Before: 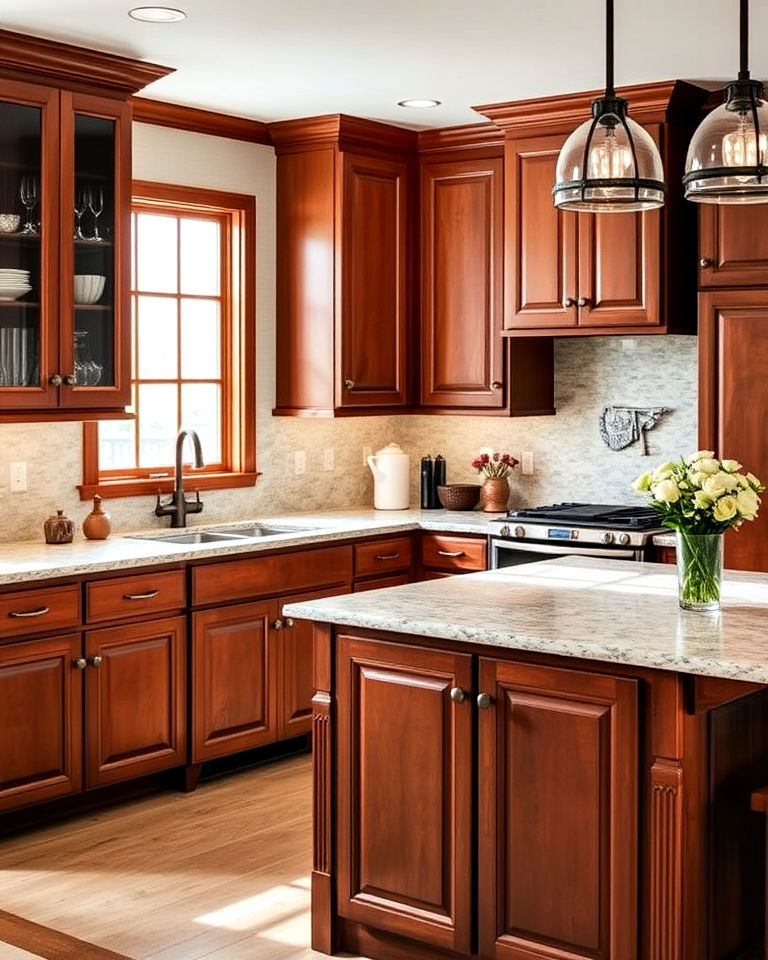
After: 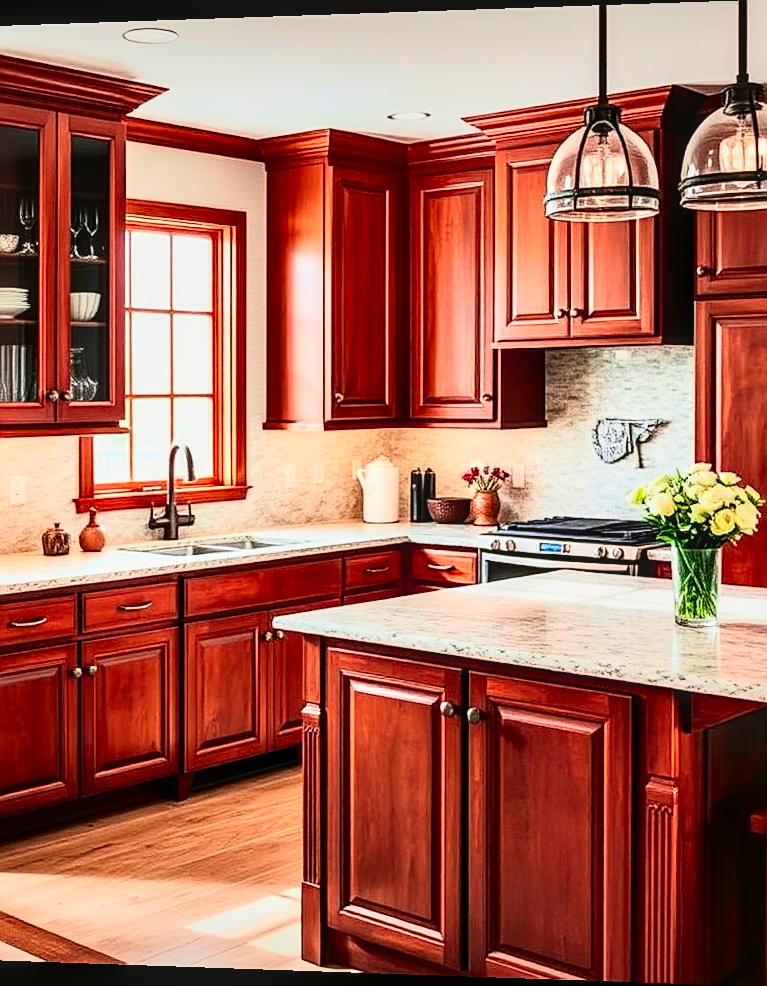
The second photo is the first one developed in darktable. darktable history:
local contrast: on, module defaults
rotate and perspective: lens shift (horizontal) -0.055, automatic cropping off
sharpen: on, module defaults
tone curve: curves: ch0 [(0, 0) (0.059, 0.027) (0.178, 0.105) (0.292, 0.233) (0.485, 0.472) (0.837, 0.887) (1, 0.983)]; ch1 [(0, 0) (0.23, 0.166) (0.34, 0.298) (0.371, 0.334) (0.435, 0.413) (0.477, 0.469) (0.499, 0.498) (0.534, 0.551) (0.56, 0.585) (0.754, 0.801) (1, 1)]; ch2 [(0, 0) (0.431, 0.414) (0.498, 0.503) (0.524, 0.531) (0.568, 0.567) (0.6, 0.597) (0.65, 0.651) (0.752, 0.764) (1, 1)], color space Lab, independent channels, preserve colors none
contrast brightness saturation: contrast 0.2, brightness 0.16, saturation 0.22
